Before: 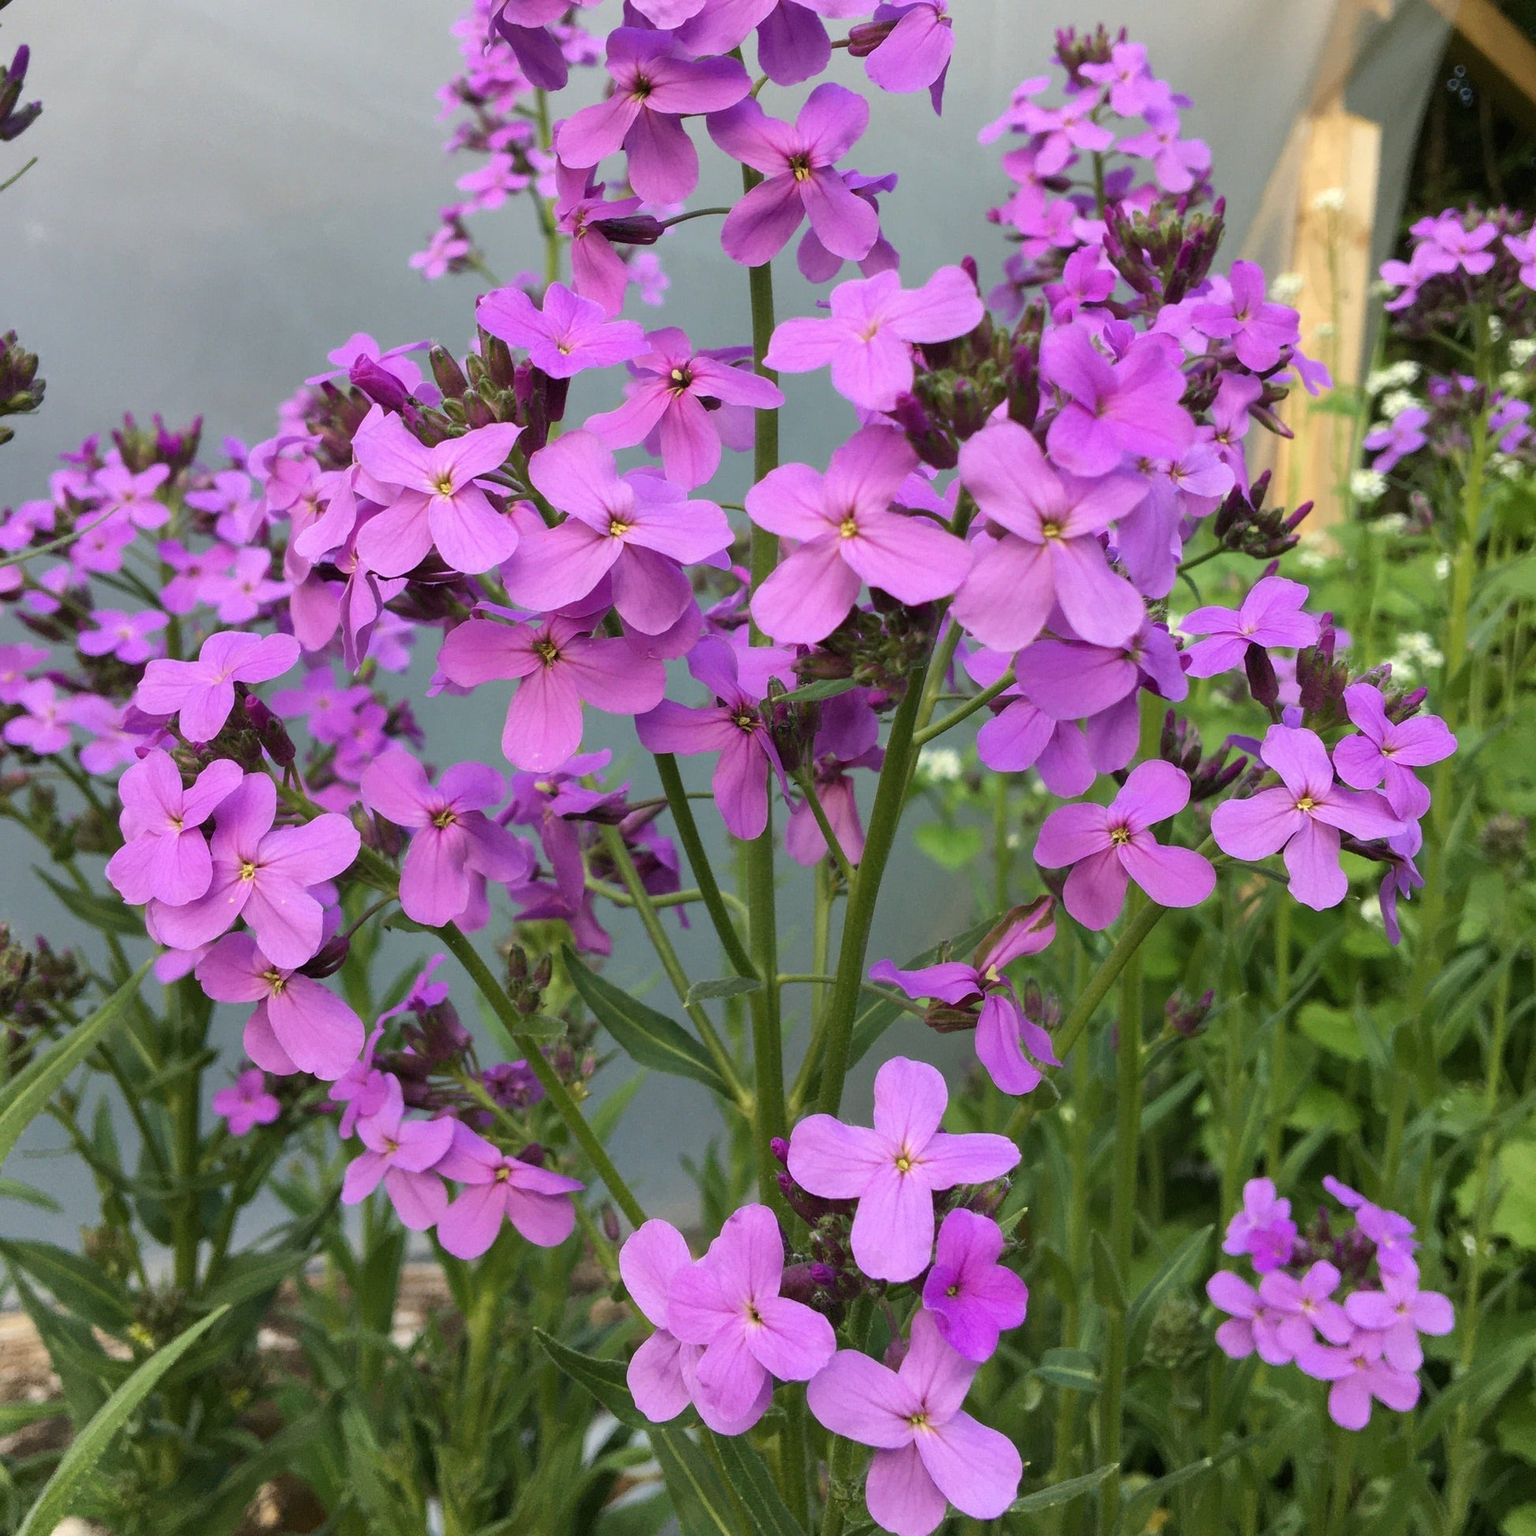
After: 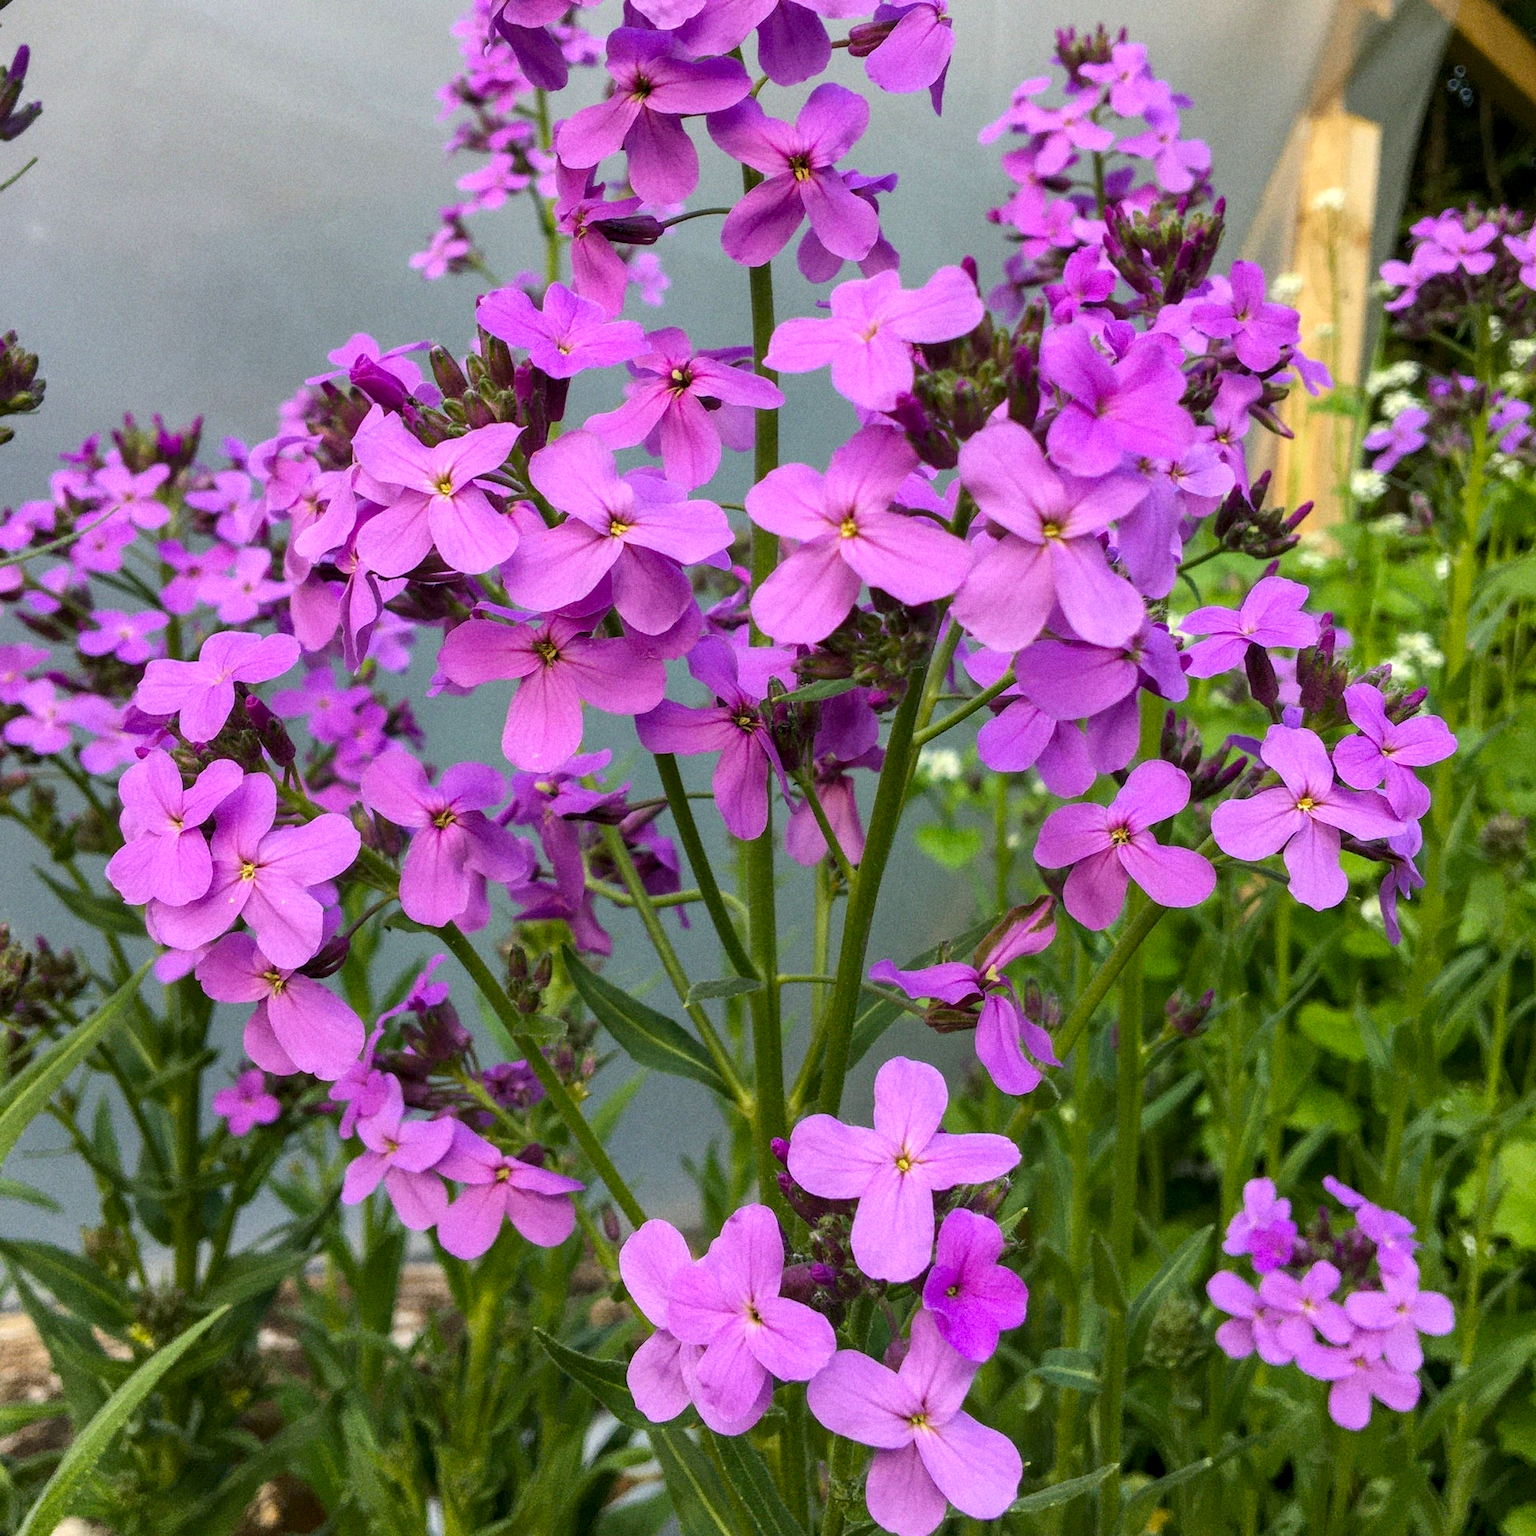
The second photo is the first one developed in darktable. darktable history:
color balance: output saturation 120%
local contrast: detail 130%
grain: coarseness 7.08 ISO, strength 21.67%, mid-tones bias 59.58%
